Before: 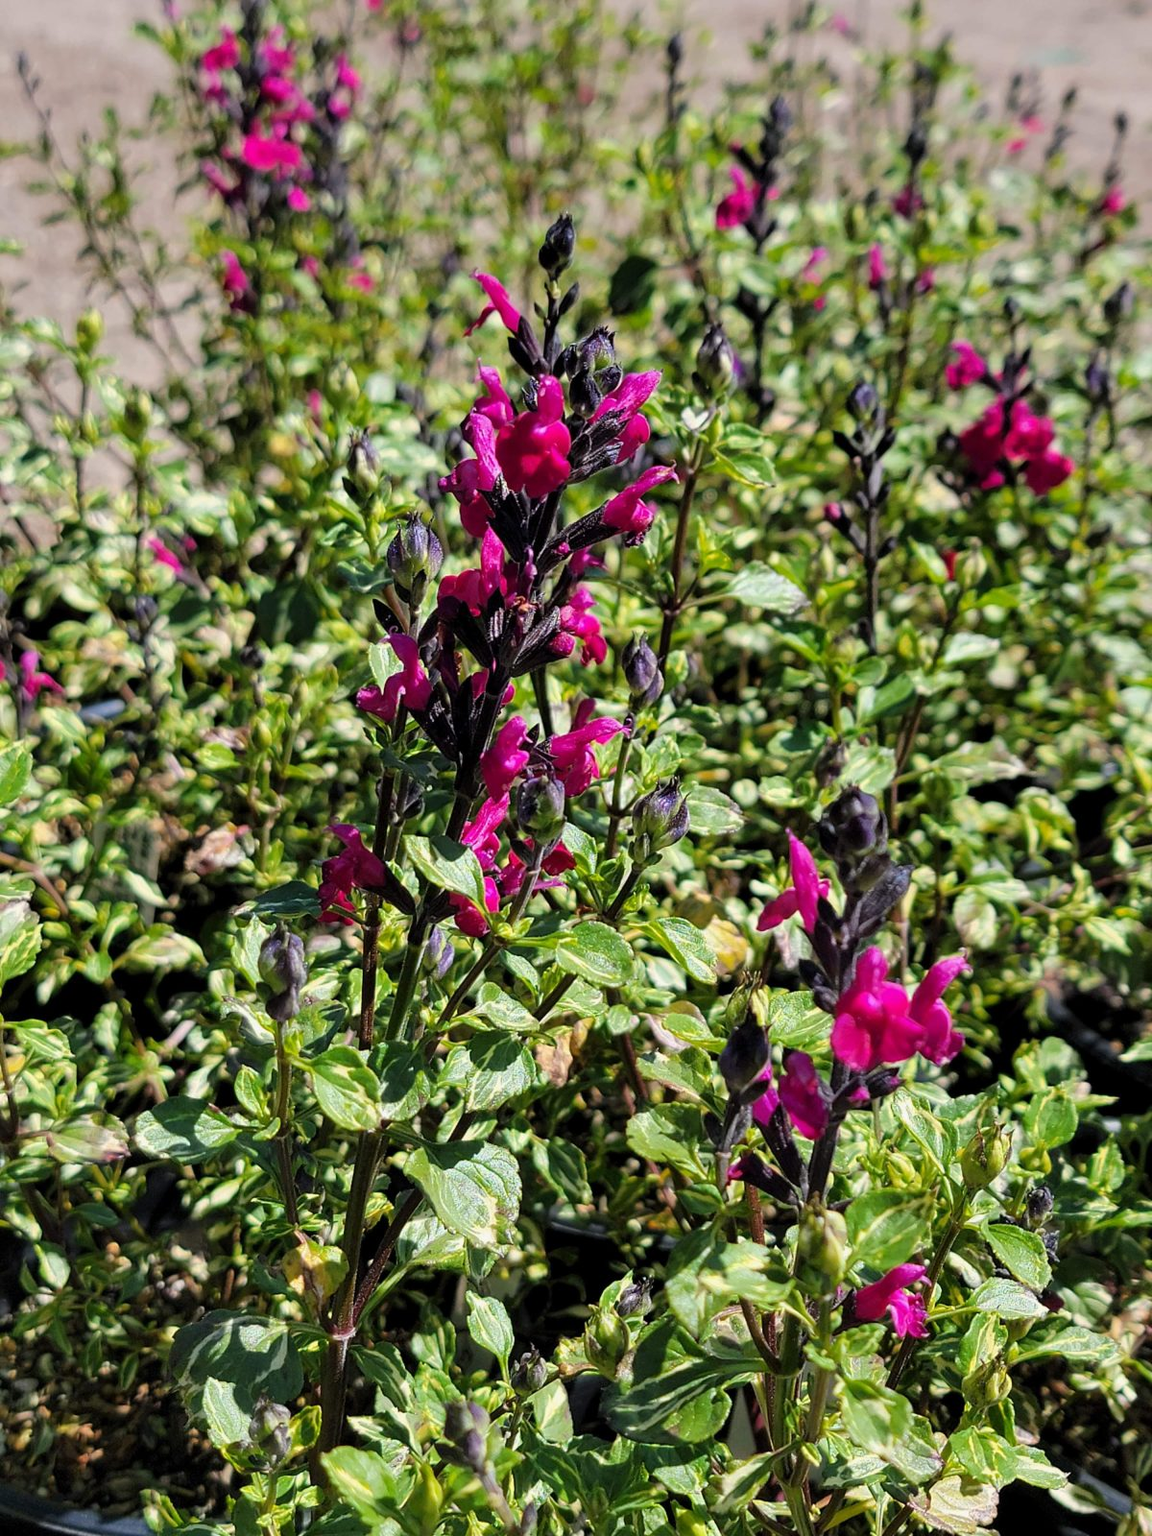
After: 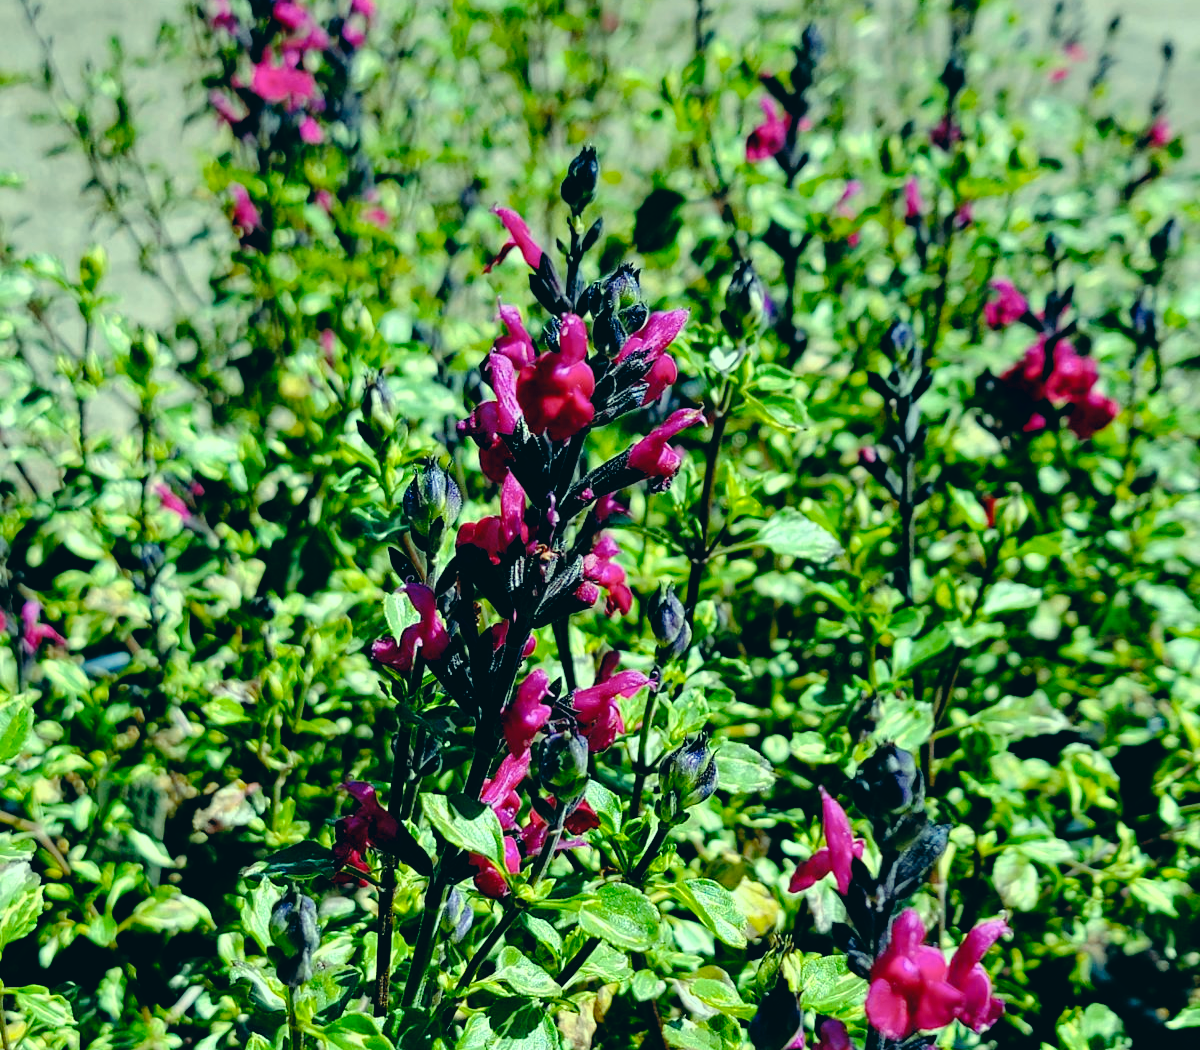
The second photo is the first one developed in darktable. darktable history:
crop and rotate: top 4.848%, bottom 29.503%
color correction: highlights a* -20.08, highlights b* 9.8, shadows a* -20.4, shadows b* -10.76
tone curve: curves: ch0 [(0, 0) (0.003, 0) (0.011, 0.001) (0.025, 0.001) (0.044, 0.002) (0.069, 0.007) (0.1, 0.015) (0.136, 0.027) (0.177, 0.066) (0.224, 0.122) (0.277, 0.219) (0.335, 0.327) (0.399, 0.432) (0.468, 0.527) (0.543, 0.615) (0.623, 0.695) (0.709, 0.777) (0.801, 0.874) (0.898, 0.973) (1, 1)], preserve colors none
